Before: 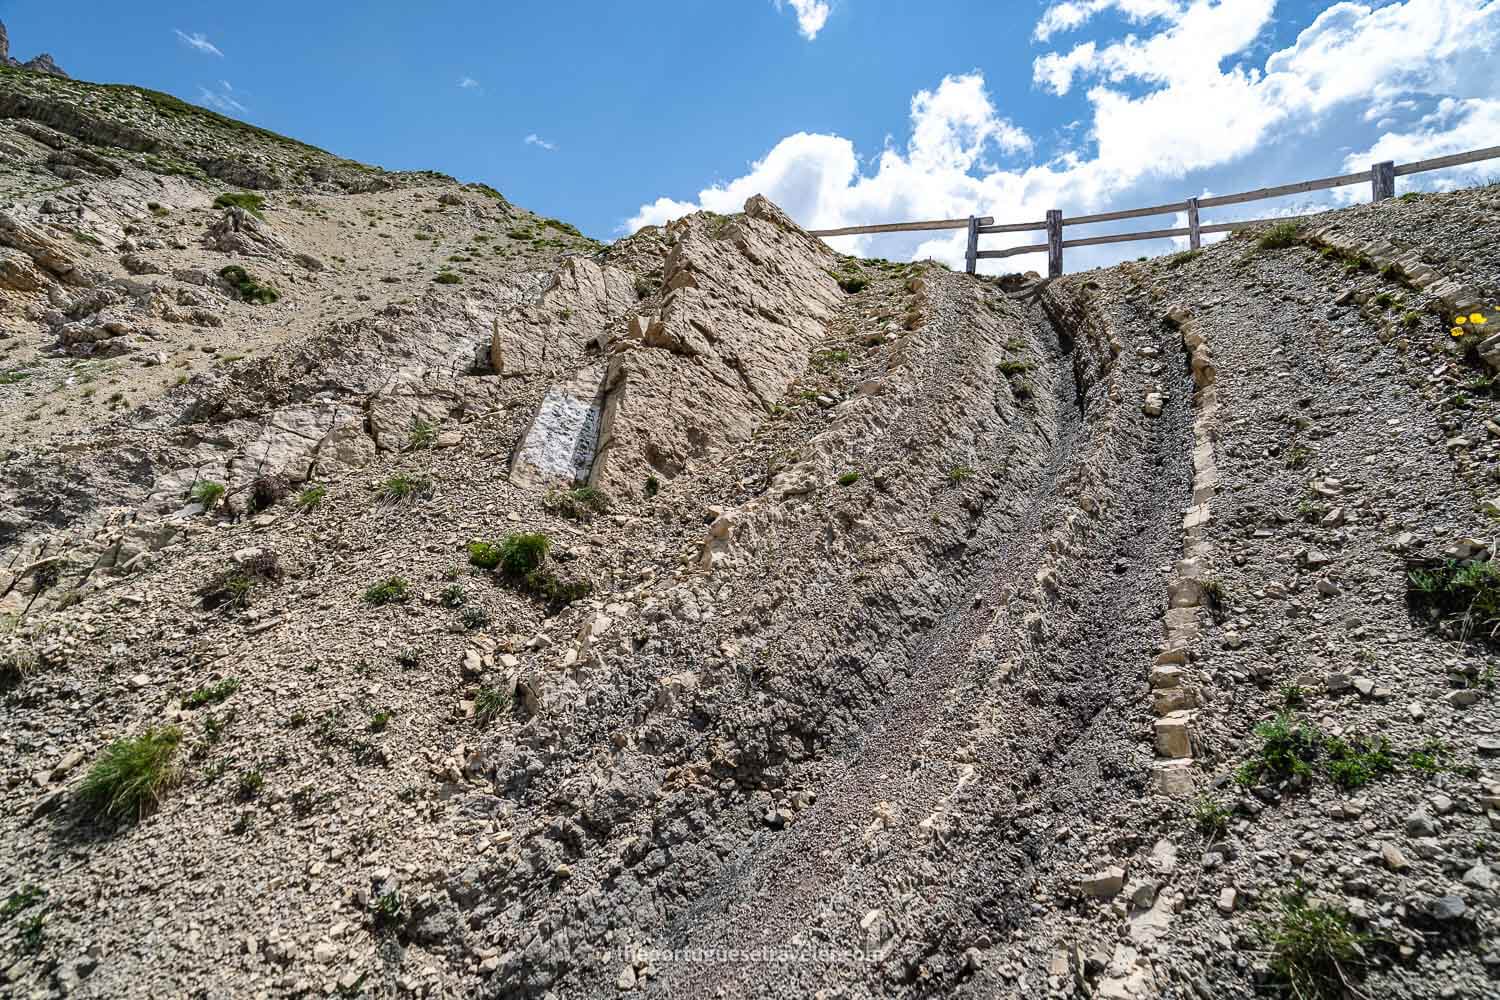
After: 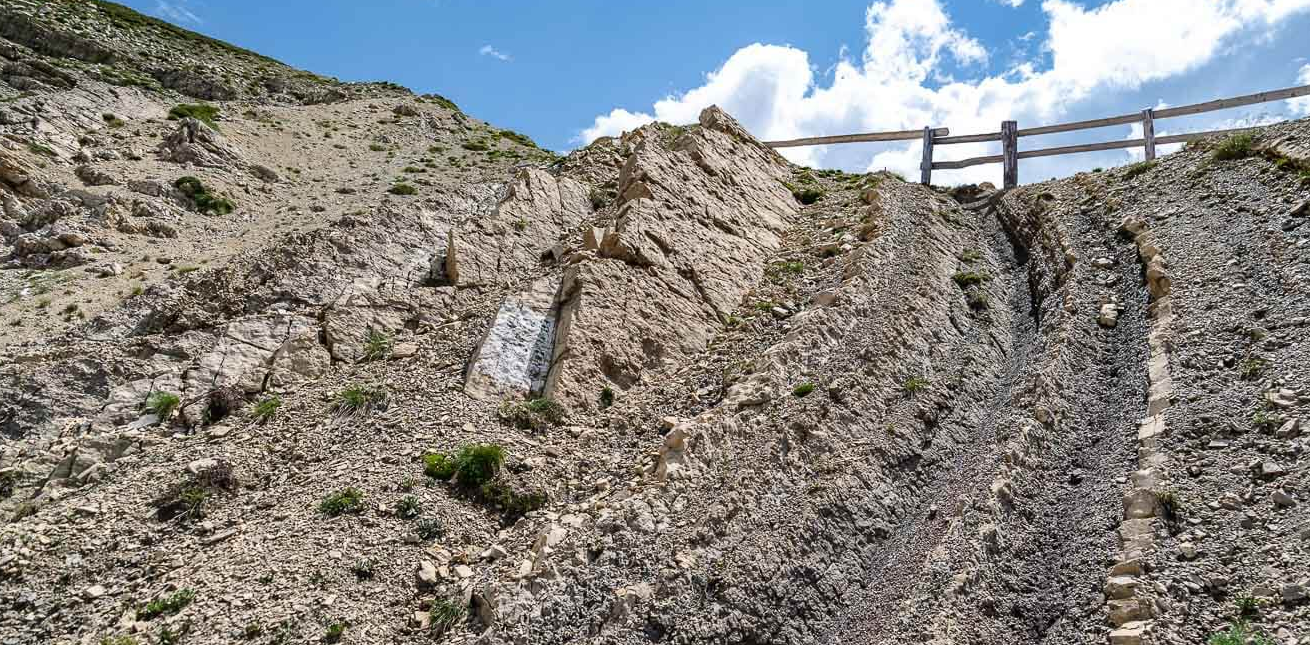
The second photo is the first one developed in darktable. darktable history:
exposure: compensate highlight preservation false
crop: left 3.015%, top 8.969%, right 9.647%, bottom 26.457%
